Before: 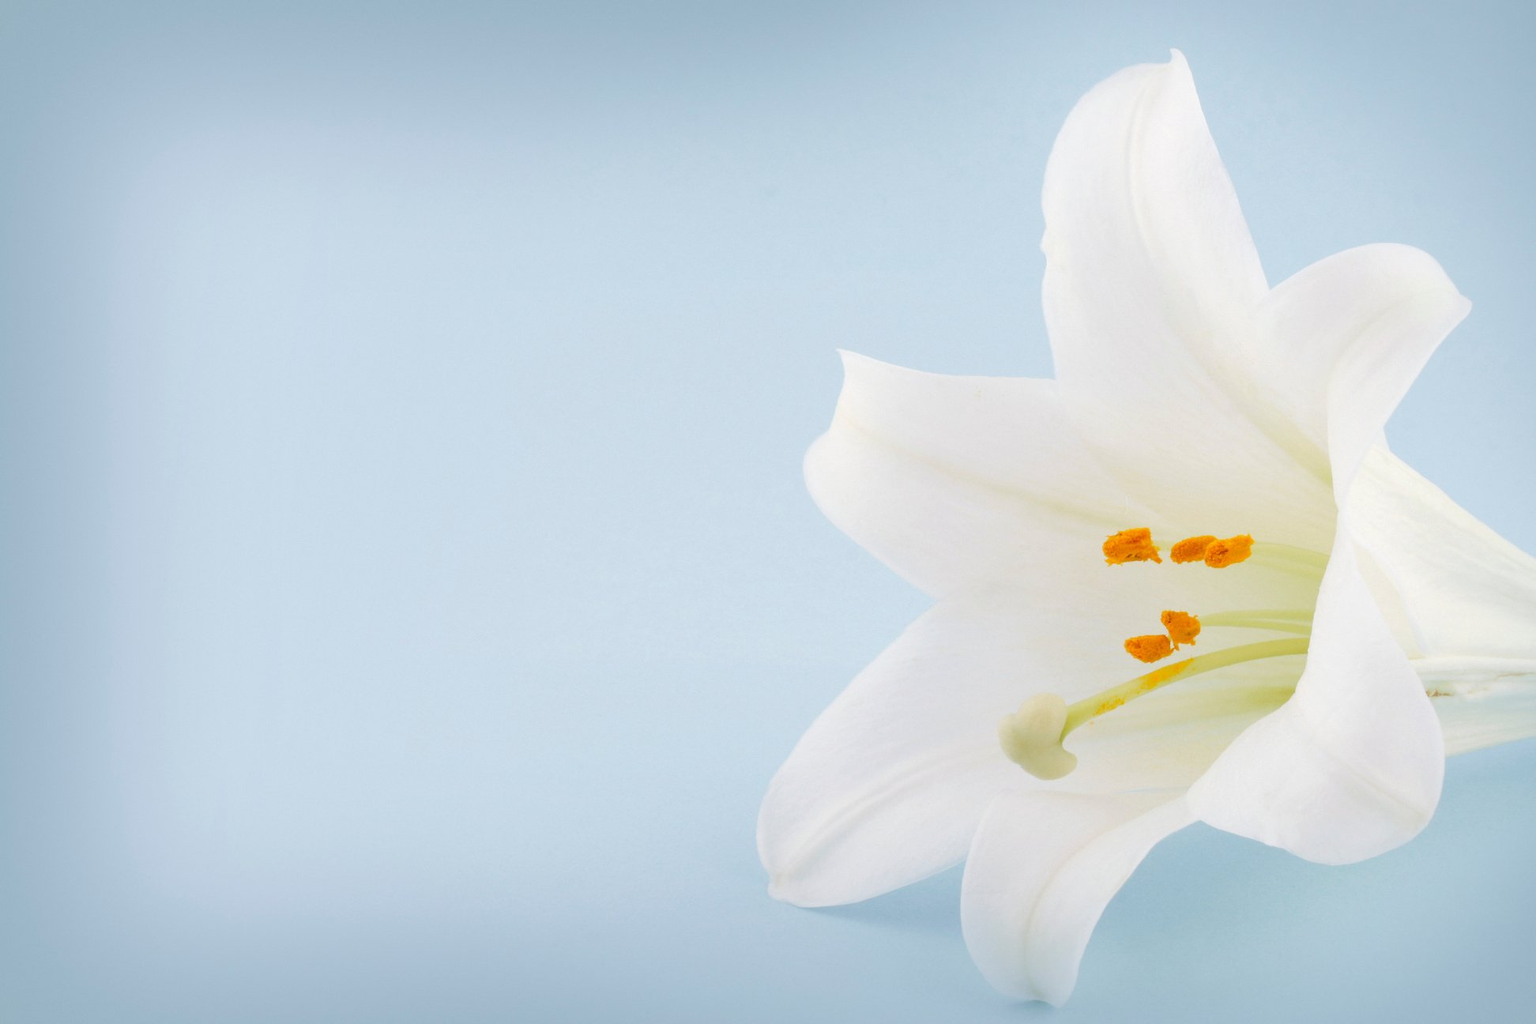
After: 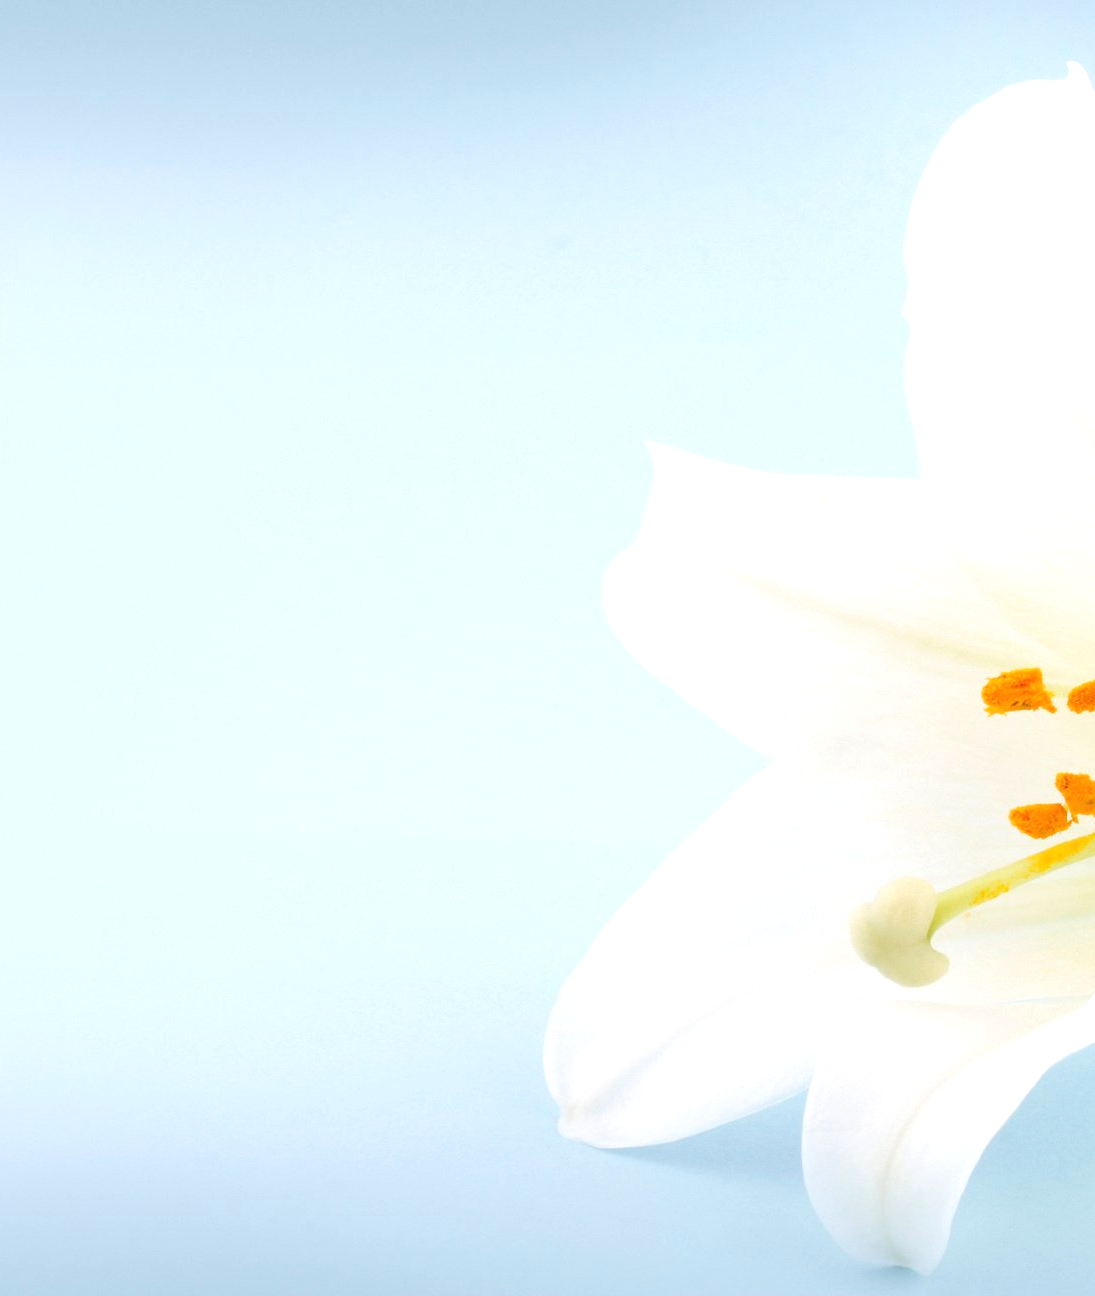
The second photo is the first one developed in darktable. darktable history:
exposure: black level correction 0, exposure 0.498 EV, compensate highlight preservation false
crop: left 21.335%, right 22.321%
